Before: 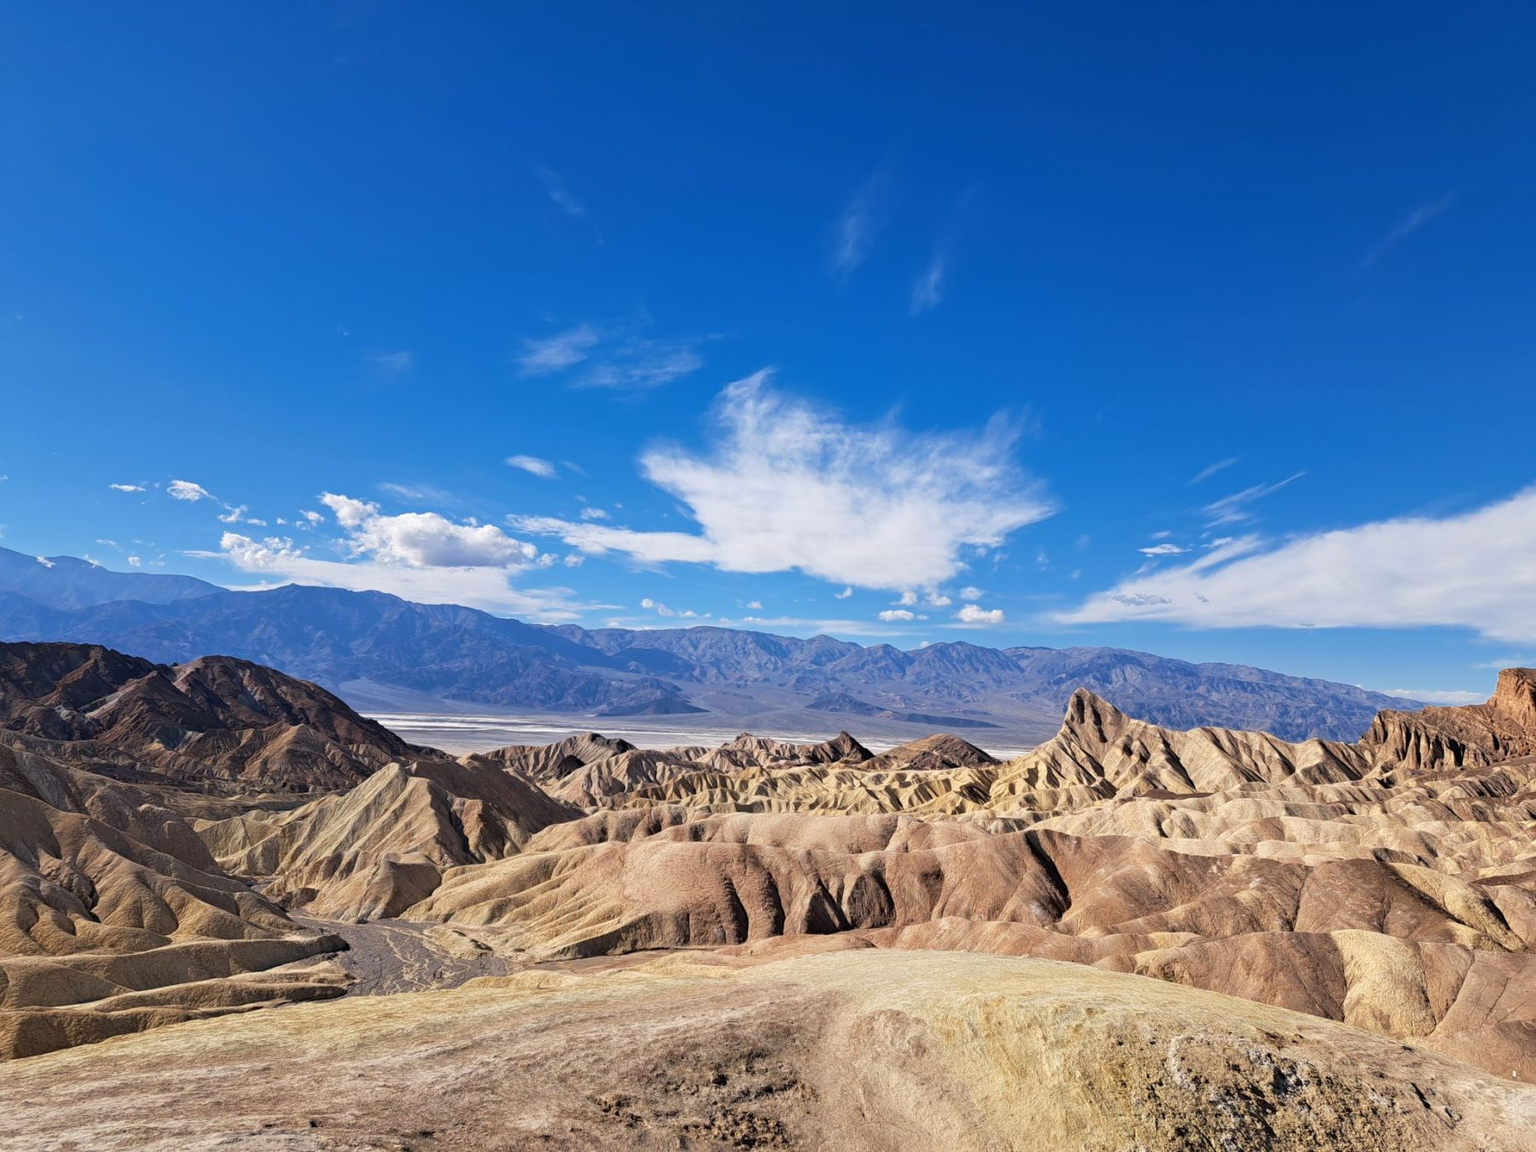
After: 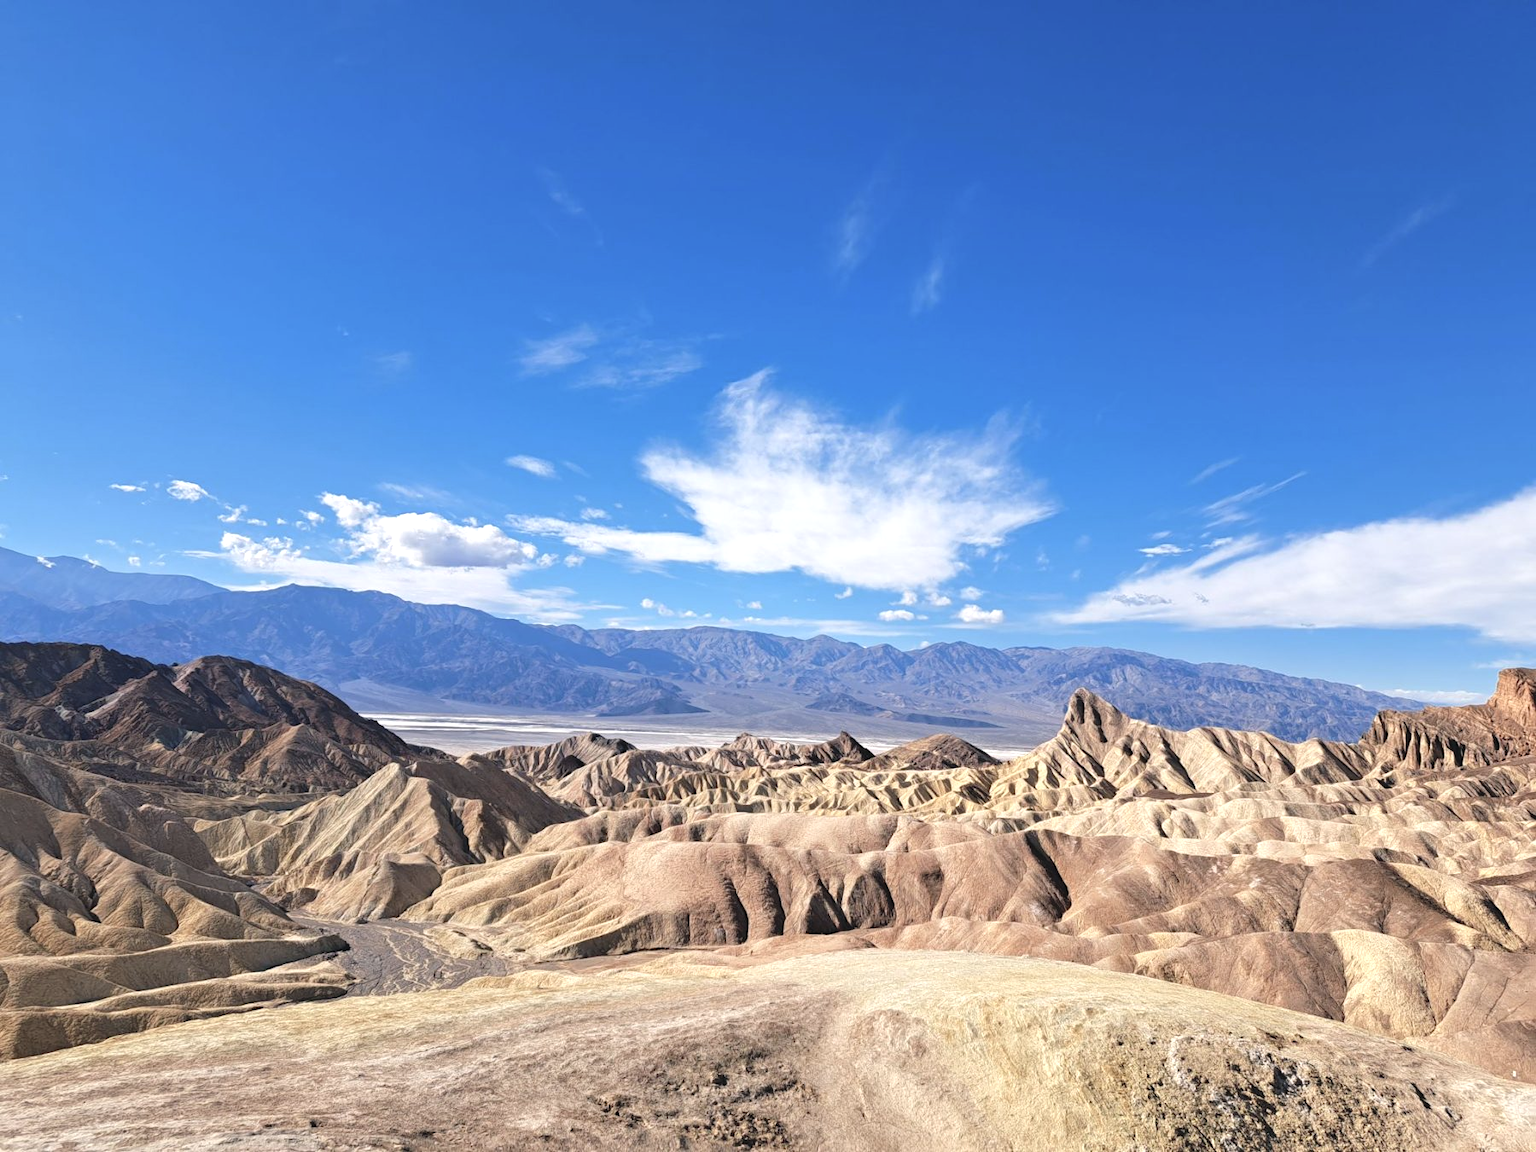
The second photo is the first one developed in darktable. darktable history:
color balance rgb: shadows lift › chroma 1.004%, shadows lift › hue 217.95°, global offset › luminance 0.482%, global offset › hue 56.93°, perceptual saturation grading › global saturation -32.147%, perceptual brilliance grading › global brilliance 10.526%, perceptual brilliance grading › shadows 15.569%, global vibrance 14.403%
